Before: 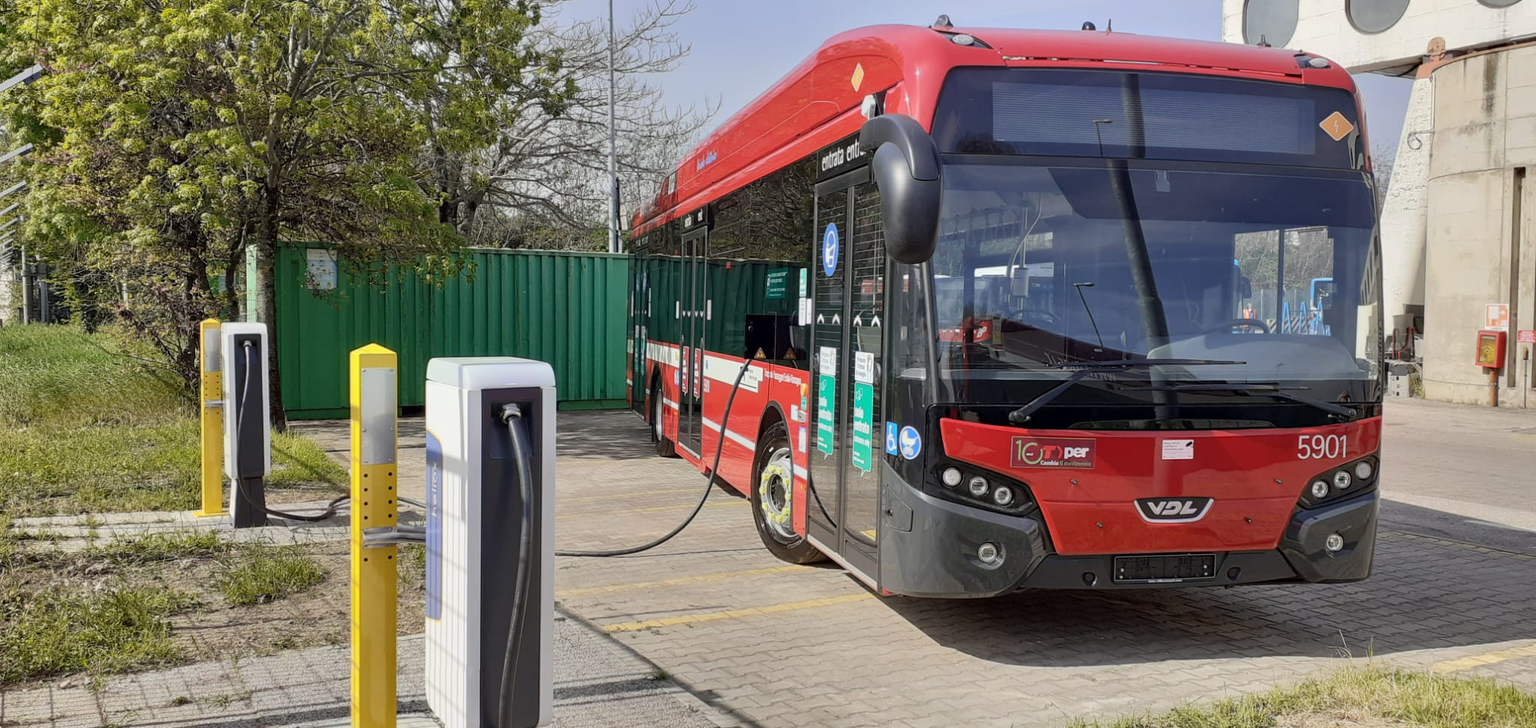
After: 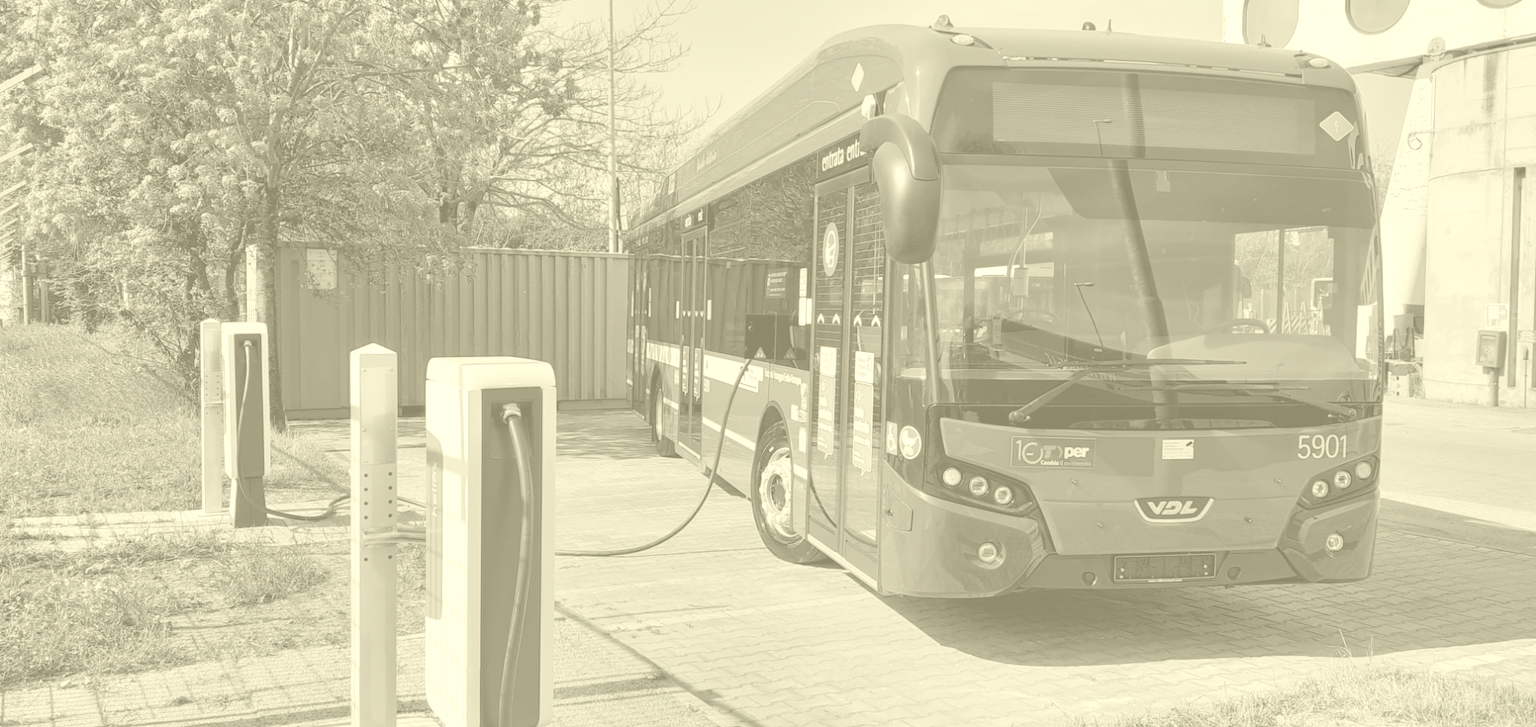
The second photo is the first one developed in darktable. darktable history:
exposure: compensate exposure bias true, compensate highlight preservation false
colorize: hue 43.2°, saturation 40%, version 1
